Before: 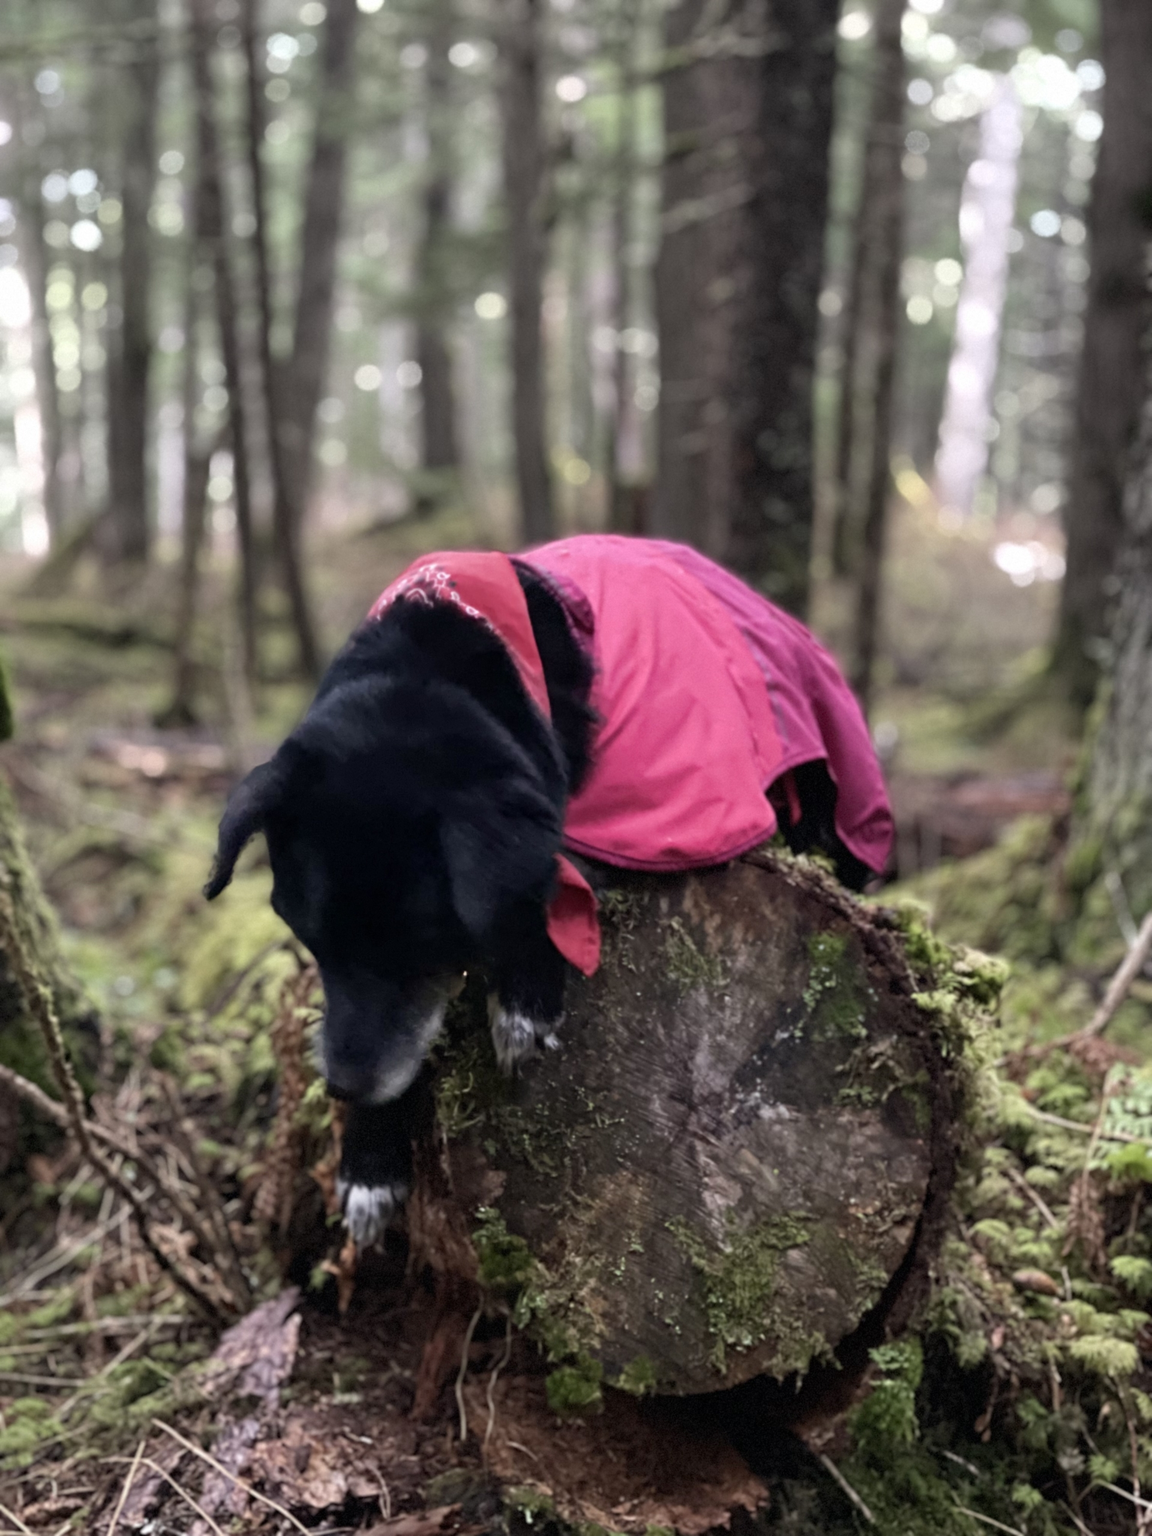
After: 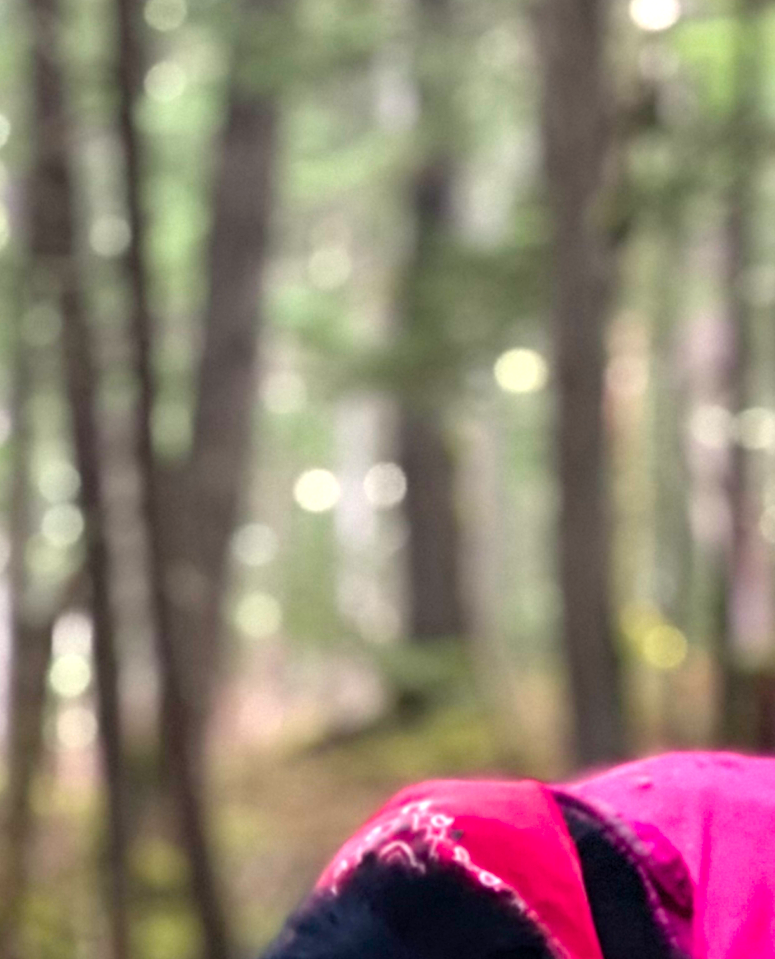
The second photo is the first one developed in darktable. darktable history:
color balance rgb: highlights gain › luminance 6.677%, highlights gain › chroma 1.99%, highlights gain › hue 91.43°, perceptual saturation grading › global saturation 36.822%, perceptual saturation grading › shadows 35.792%, perceptual brilliance grading › global brilliance 9.528%, global vibrance 20%
crop: left 15.49%, top 5.452%, right 44.14%, bottom 57.074%
